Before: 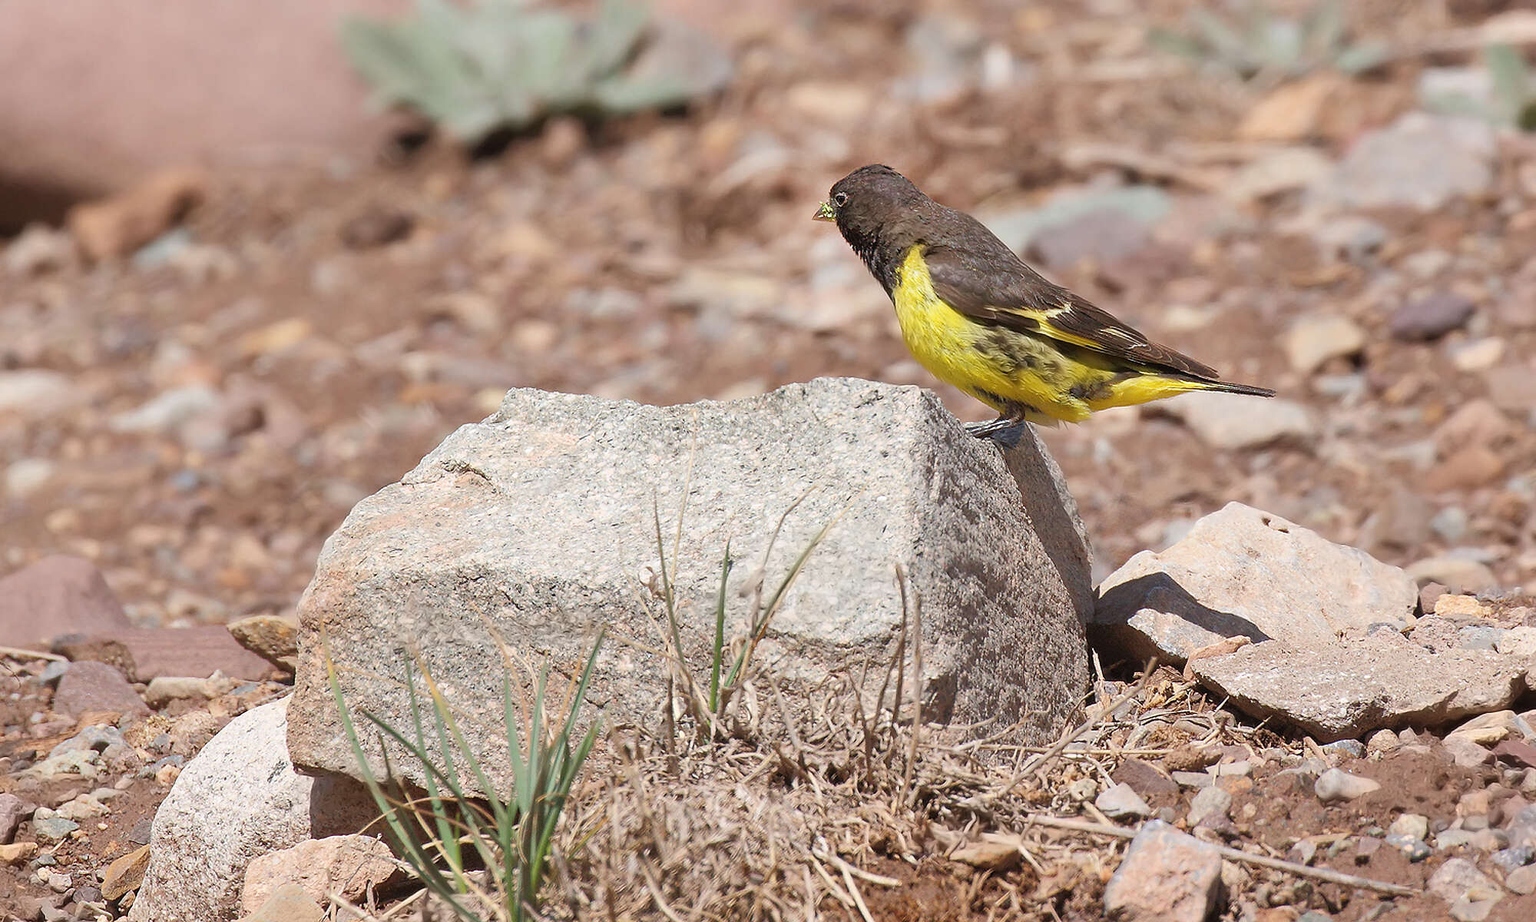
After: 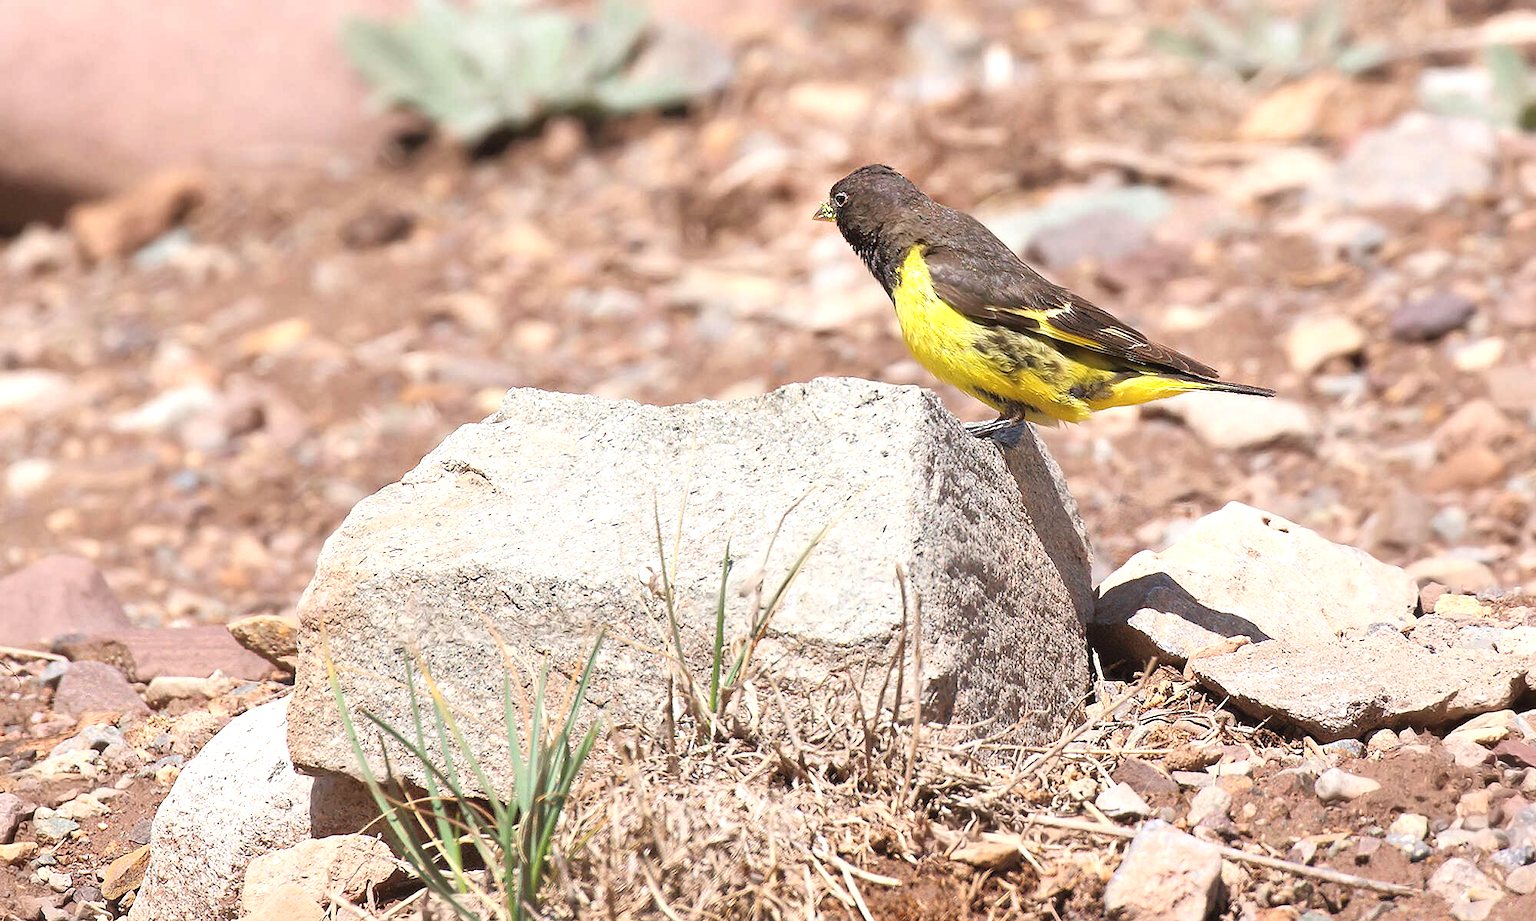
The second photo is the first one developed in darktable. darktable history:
tone equalizer: -8 EV 0.001 EV, -7 EV -0.002 EV, -6 EV 0.004 EV, -5 EV -0.038 EV, -4 EV -0.116 EV, -3 EV -0.191 EV, -2 EV 0.224 EV, -1 EV 0.721 EV, +0 EV 0.48 EV, smoothing diameter 24.86%, edges refinement/feathering 7.8, preserve details guided filter
